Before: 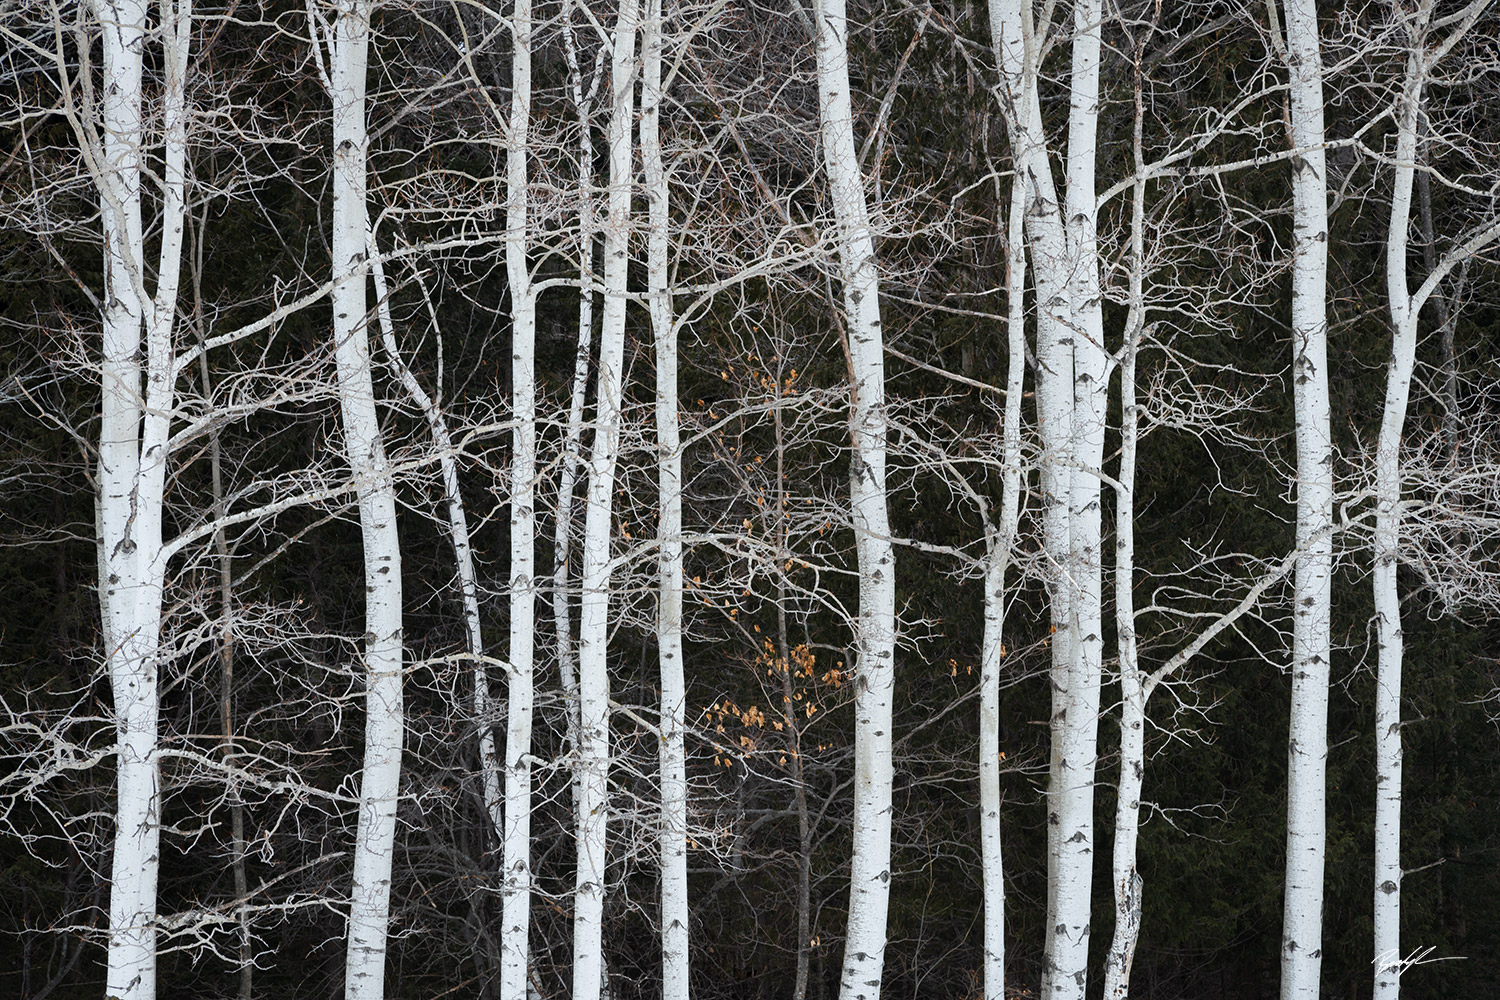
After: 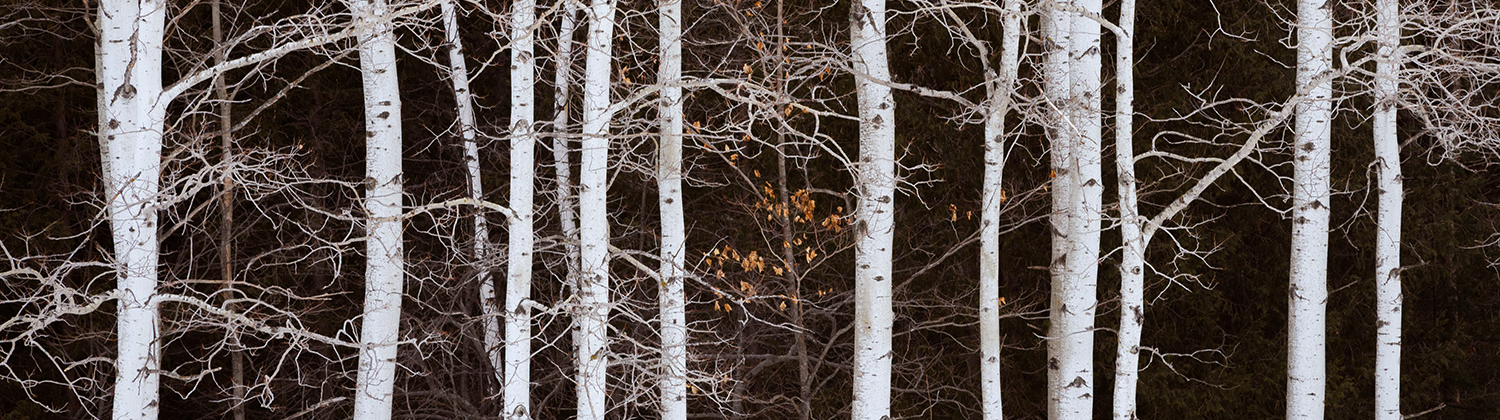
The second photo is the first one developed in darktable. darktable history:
white balance: red 0.988, blue 1.017
rgb levels: mode RGB, independent channels, levels [[0, 0.5, 1], [0, 0.521, 1], [0, 0.536, 1]]
crop: top 45.551%, bottom 12.262%
